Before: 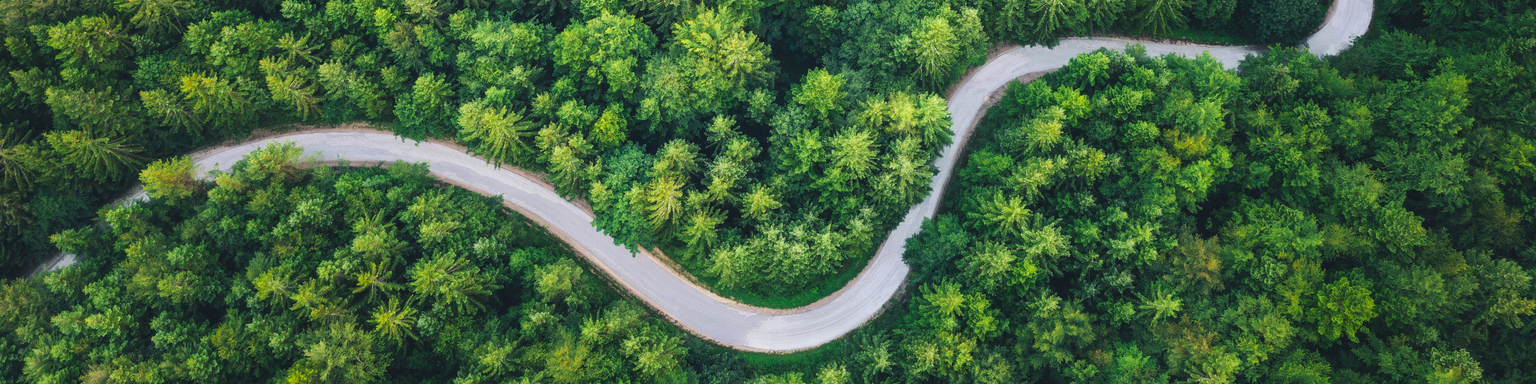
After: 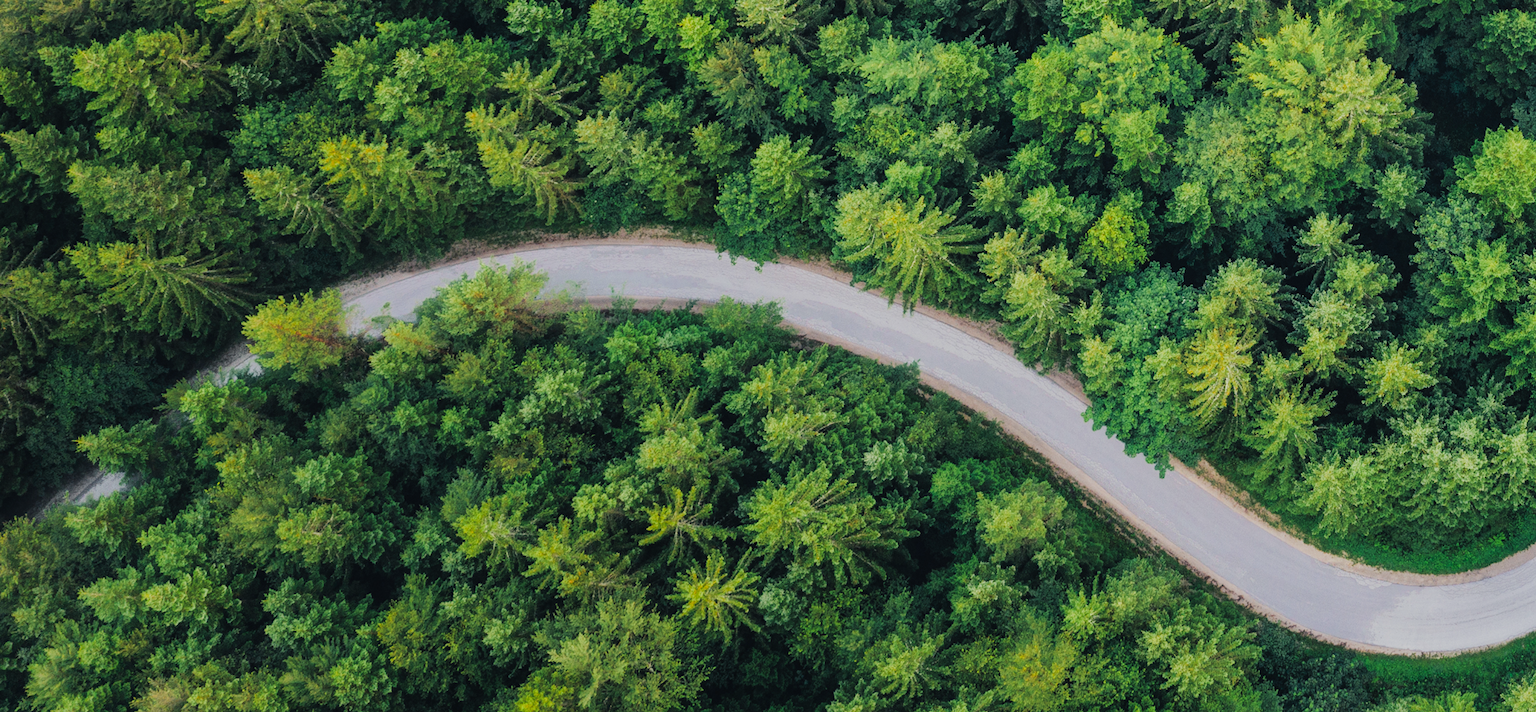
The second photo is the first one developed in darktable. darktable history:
filmic rgb: black relative exposure -7.65 EV, white relative exposure 4.56 EV, hardness 3.61
crop: left 0.587%, right 45.588%, bottom 0.086%
